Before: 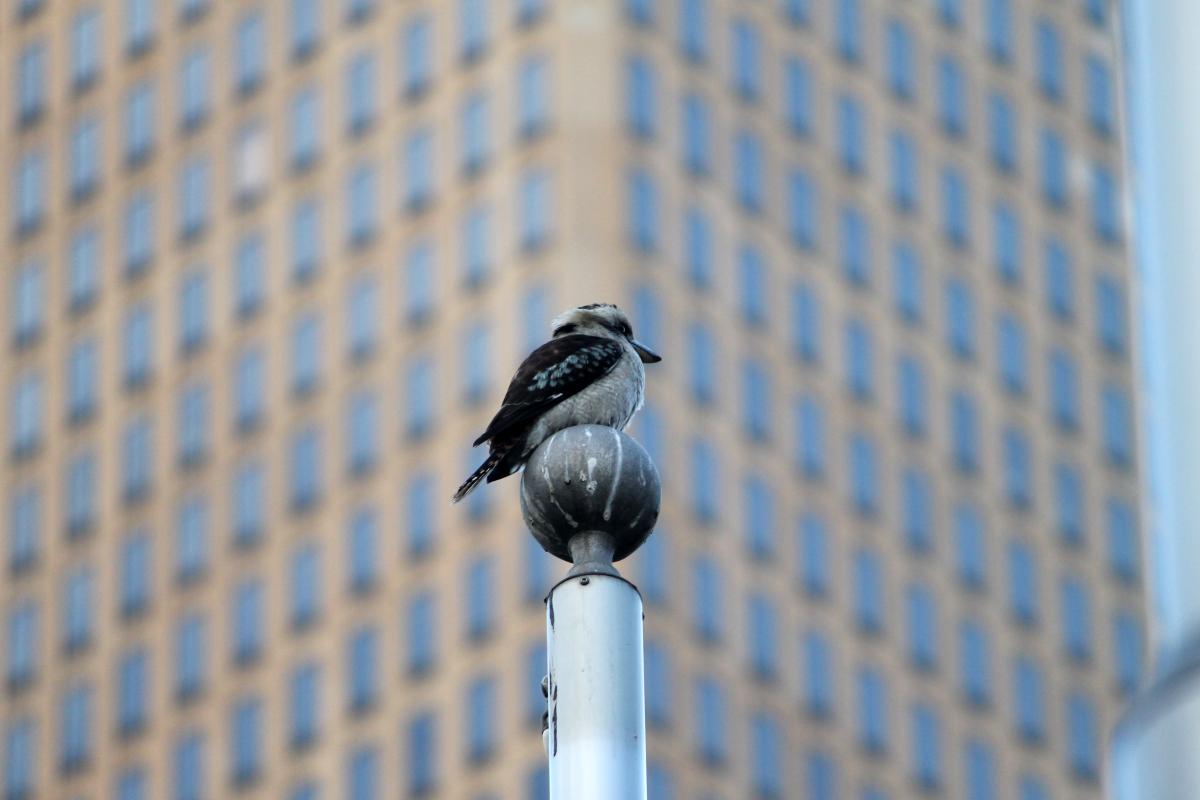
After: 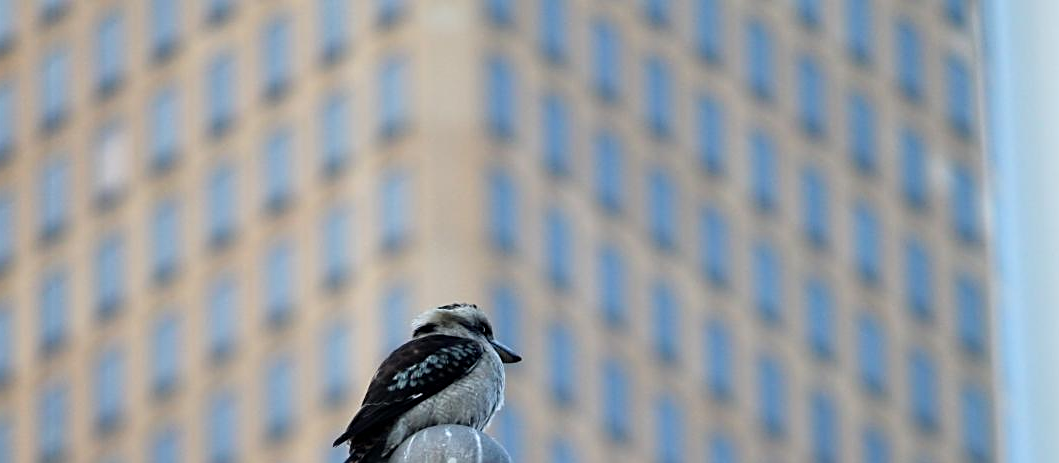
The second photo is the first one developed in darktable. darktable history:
crop and rotate: left 11.674%, bottom 42.011%
sharpen: on, module defaults
